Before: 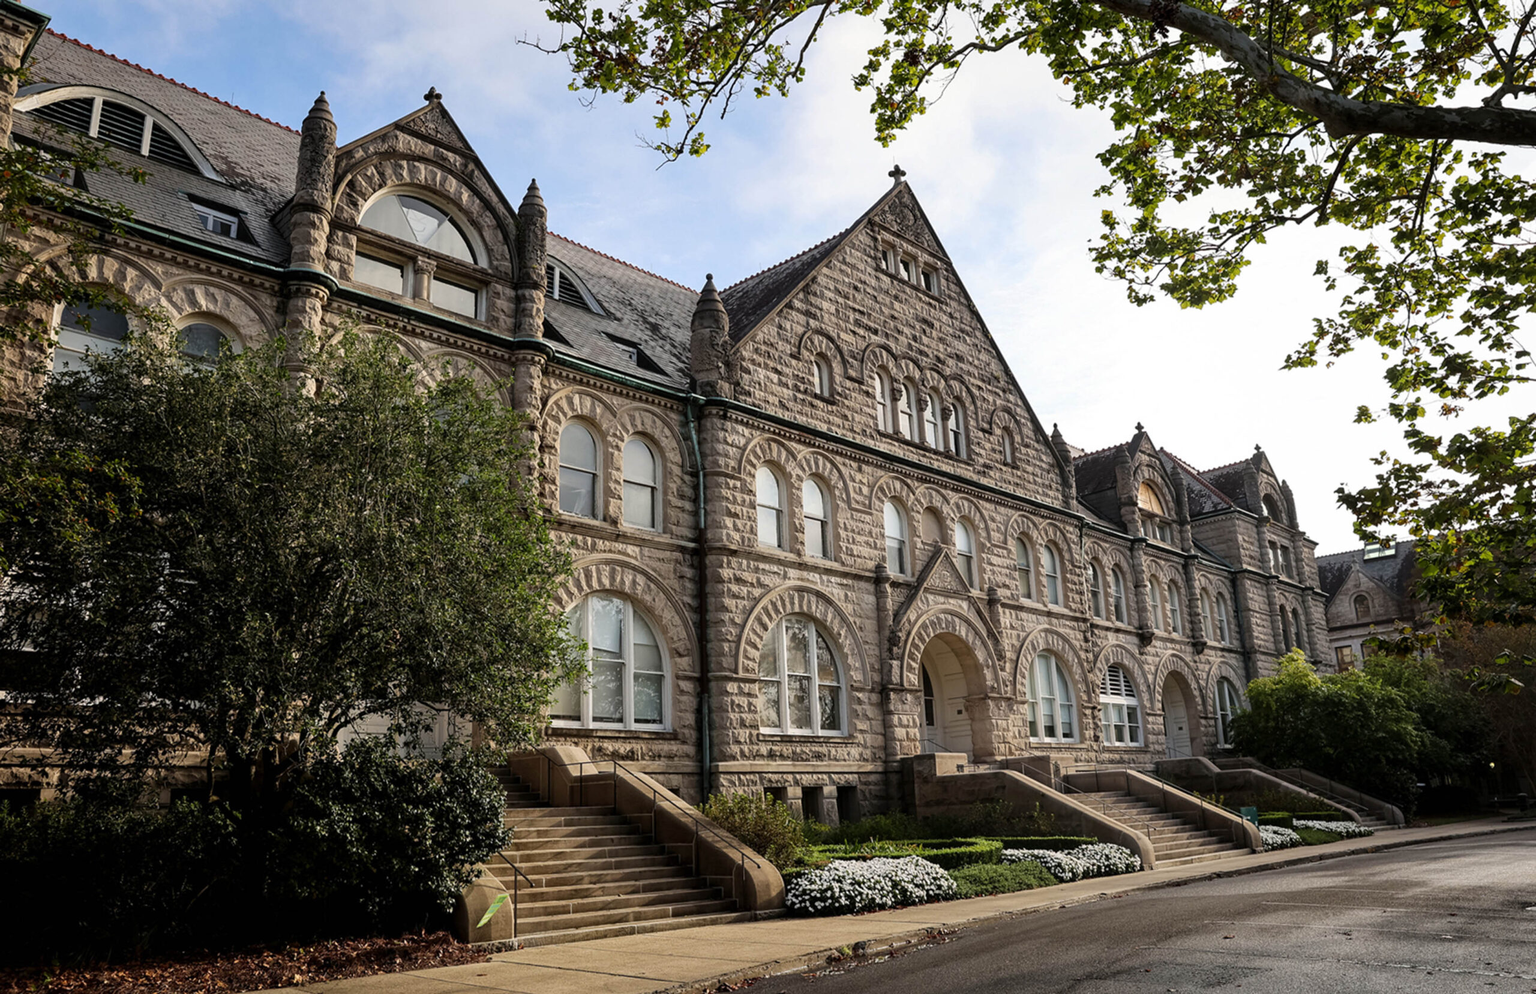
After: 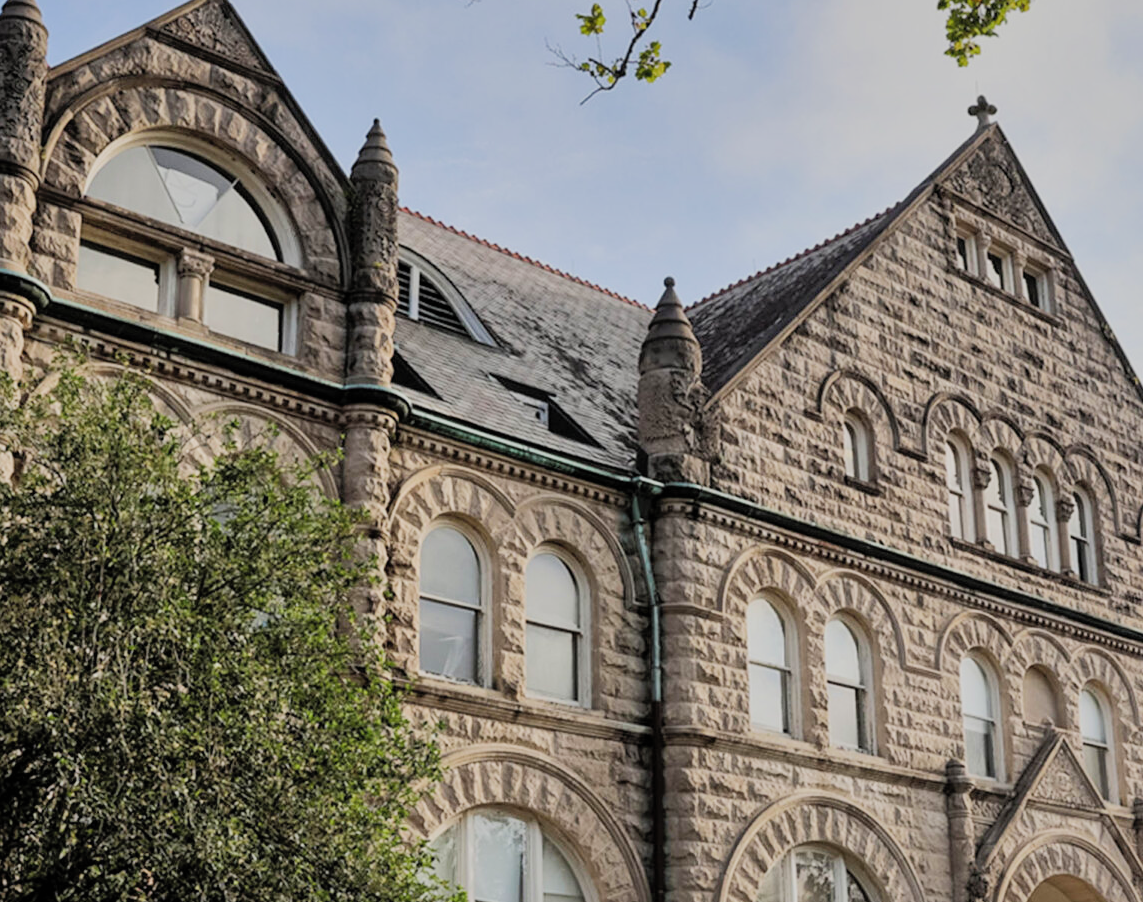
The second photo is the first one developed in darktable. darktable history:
crop: left 20.046%, top 10.836%, right 35.304%, bottom 34.695%
filmic rgb: black relative exposure -7.65 EV, white relative exposure 4.56 EV, hardness 3.61, contrast 1.261, color science v5 (2021), contrast in shadows safe, contrast in highlights safe
shadows and highlights: on, module defaults
tone equalizer: -8 EV 1.04 EV, -7 EV 0.999 EV, -6 EV 1.01 EV, -5 EV 1.02 EV, -4 EV 1.02 EV, -3 EV 0.736 EV, -2 EV 0.522 EV, -1 EV 0.271 EV, mask exposure compensation -0.502 EV
